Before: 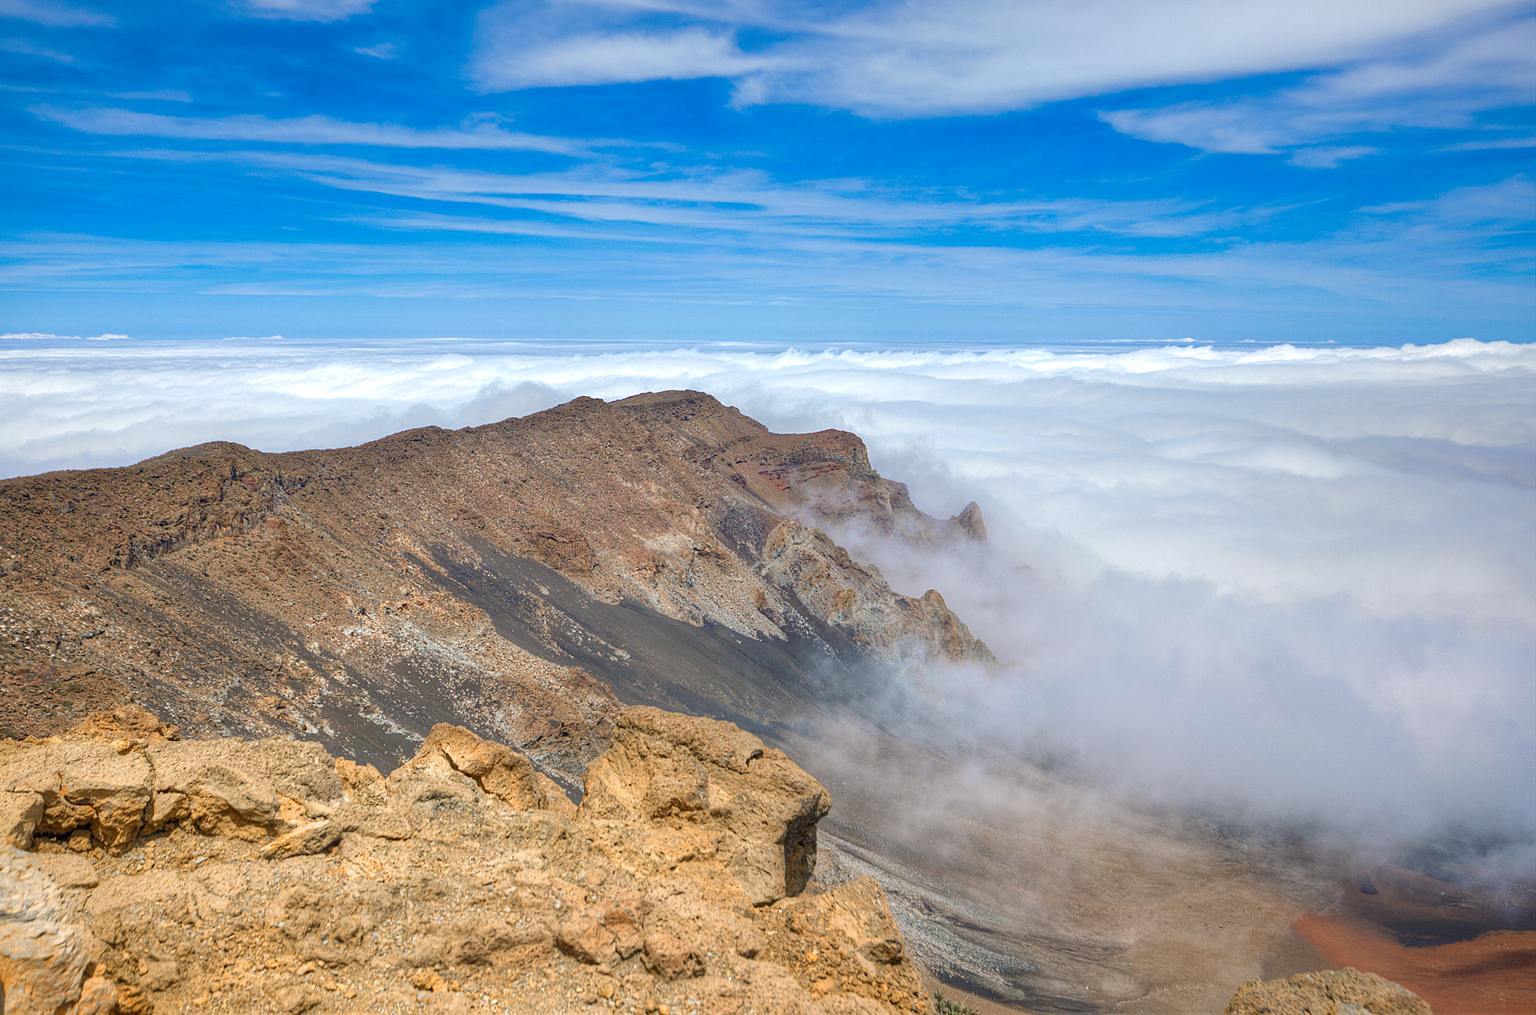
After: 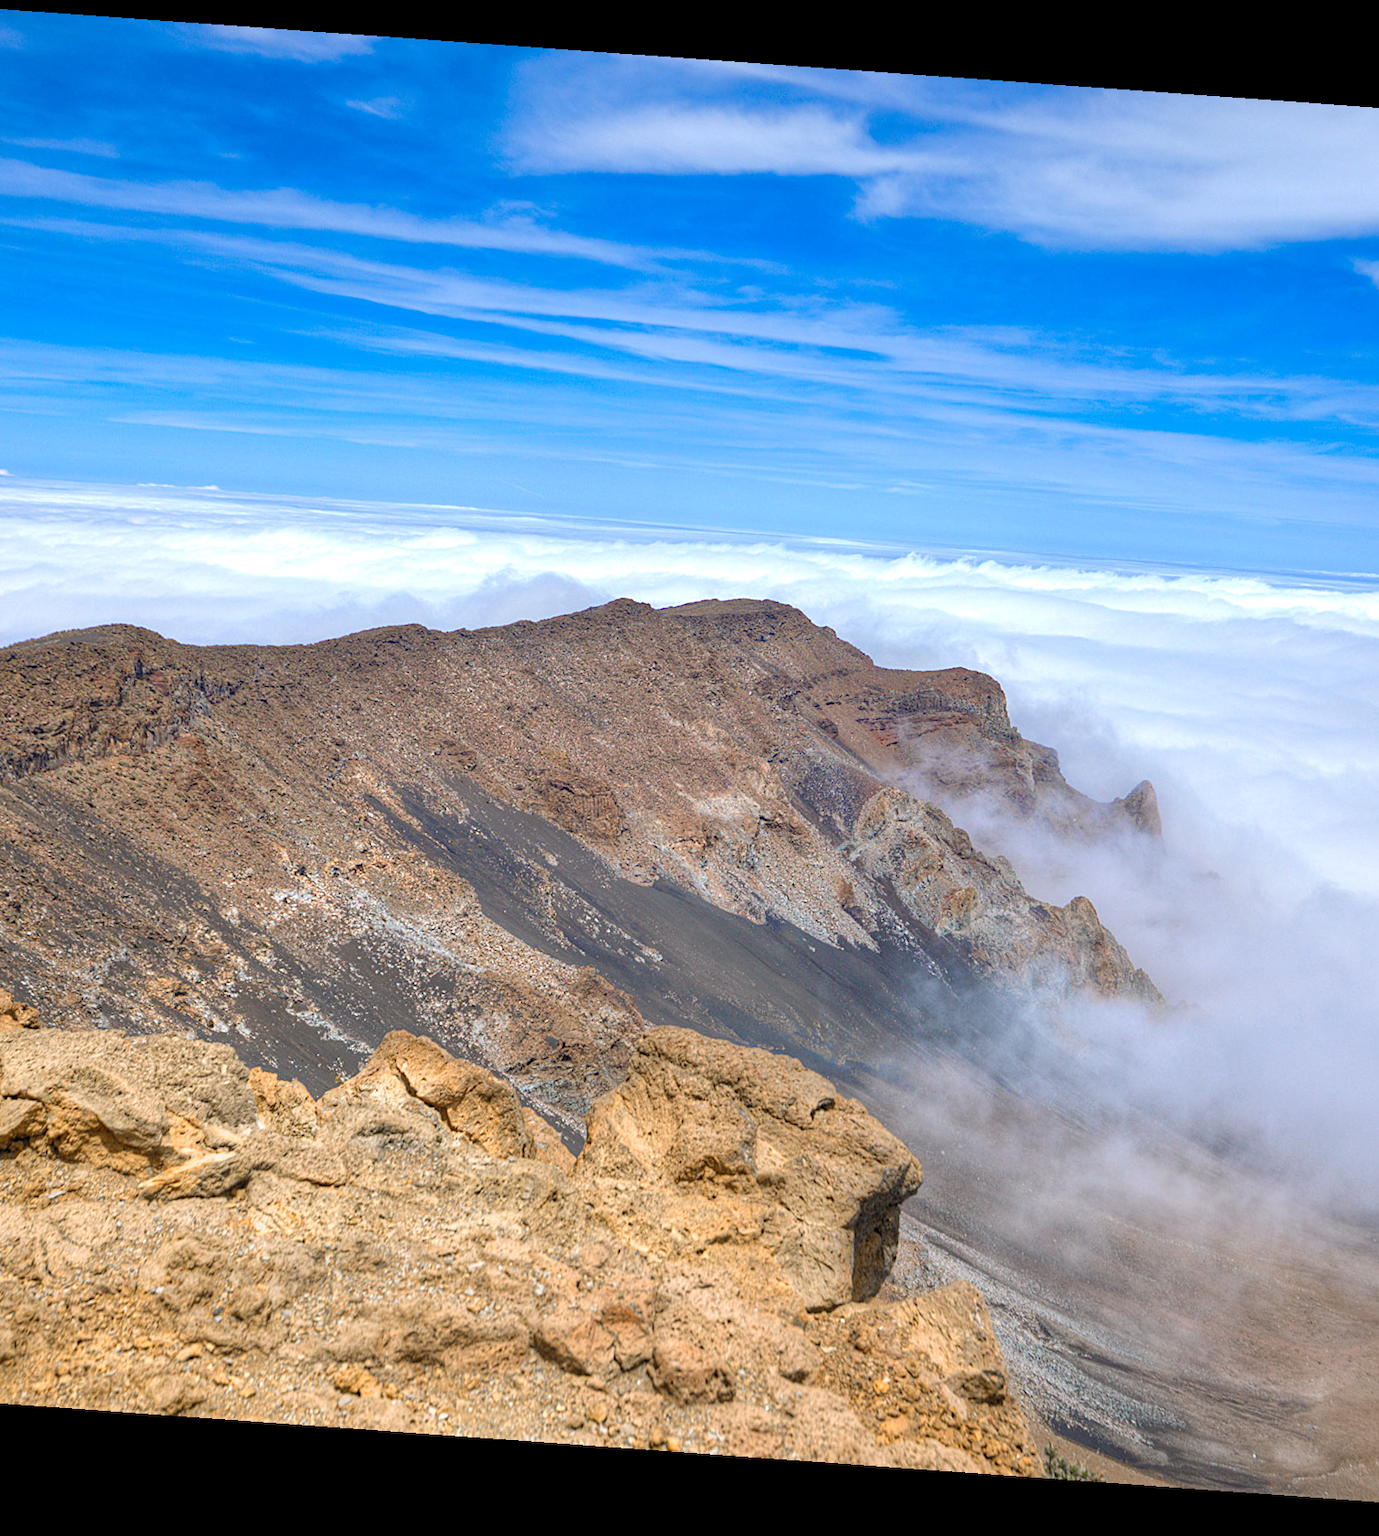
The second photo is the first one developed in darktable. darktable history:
exposure: exposure 0.15 EV, compensate highlight preservation false
rotate and perspective: rotation 4.1°, automatic cropping off
white balance: red 0.984, blue 1.059
crop: left 10.644%, right 26.528%
